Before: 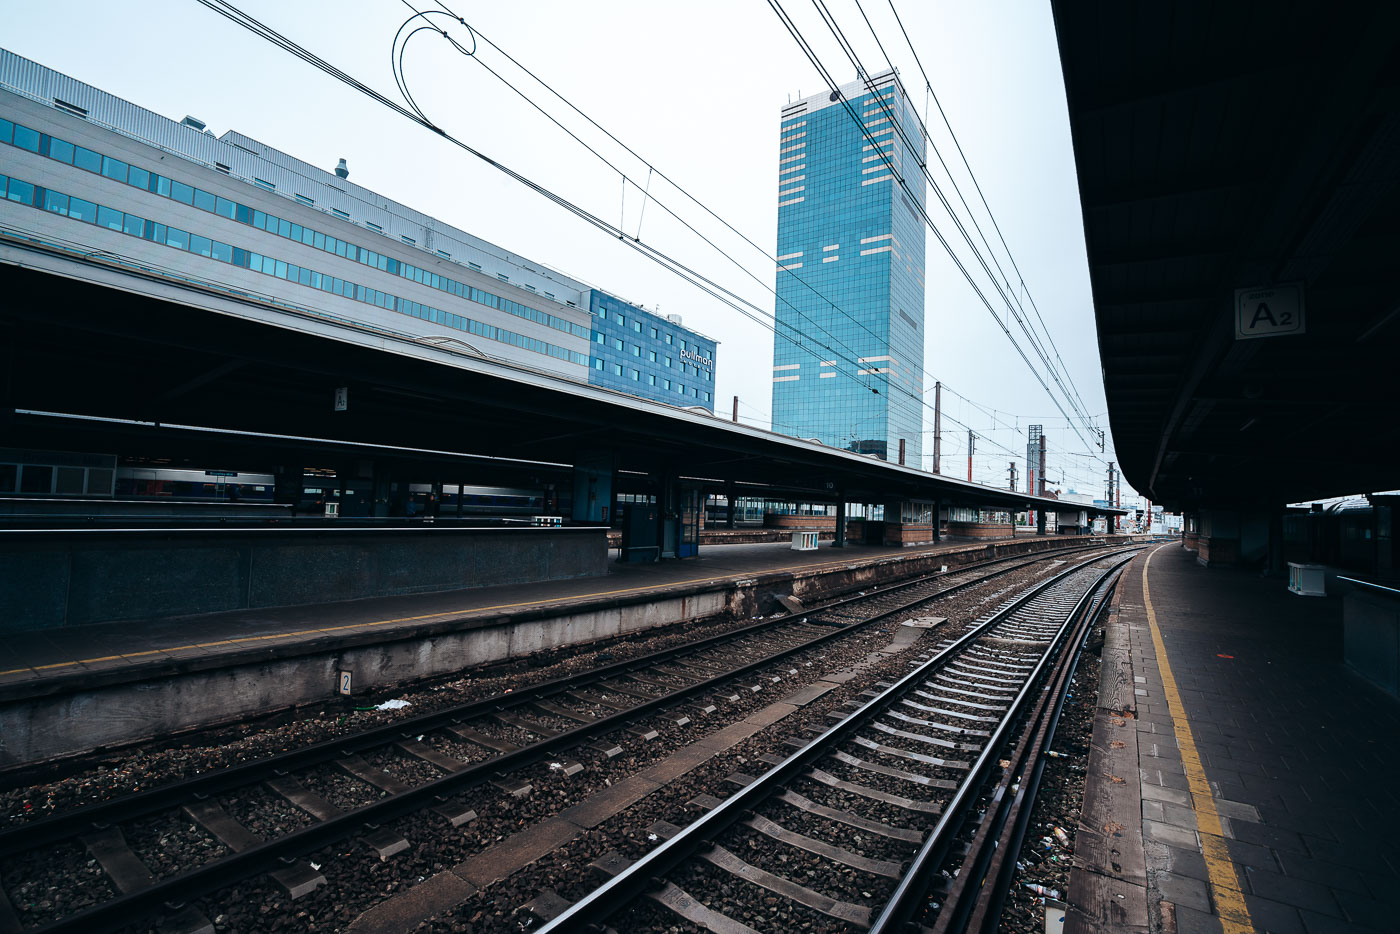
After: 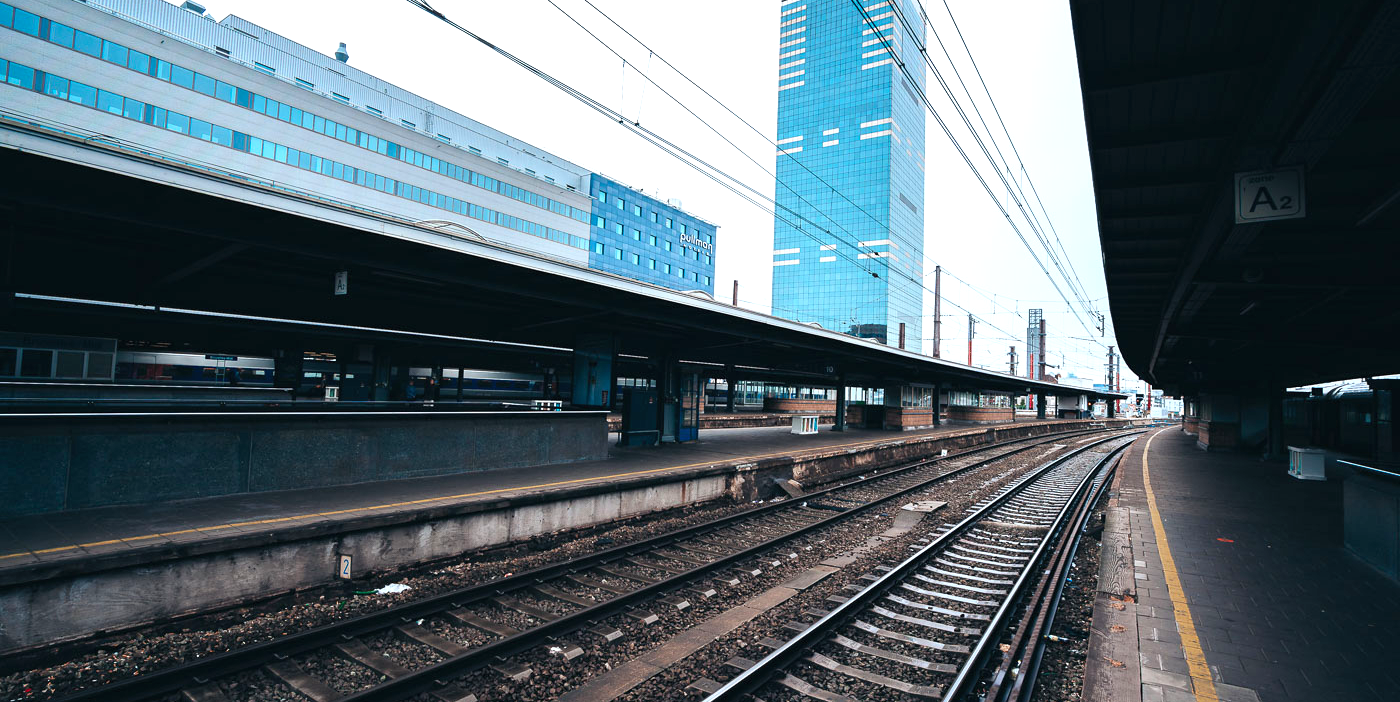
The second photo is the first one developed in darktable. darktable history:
contrast brightness saturation: contrast 0.026, brightness 0.068, saturation 0.125
crop and rotate: top 12.486%, bottom 12.31%
exposure: exposure 0.518 EV, compensate highlight preservation false
